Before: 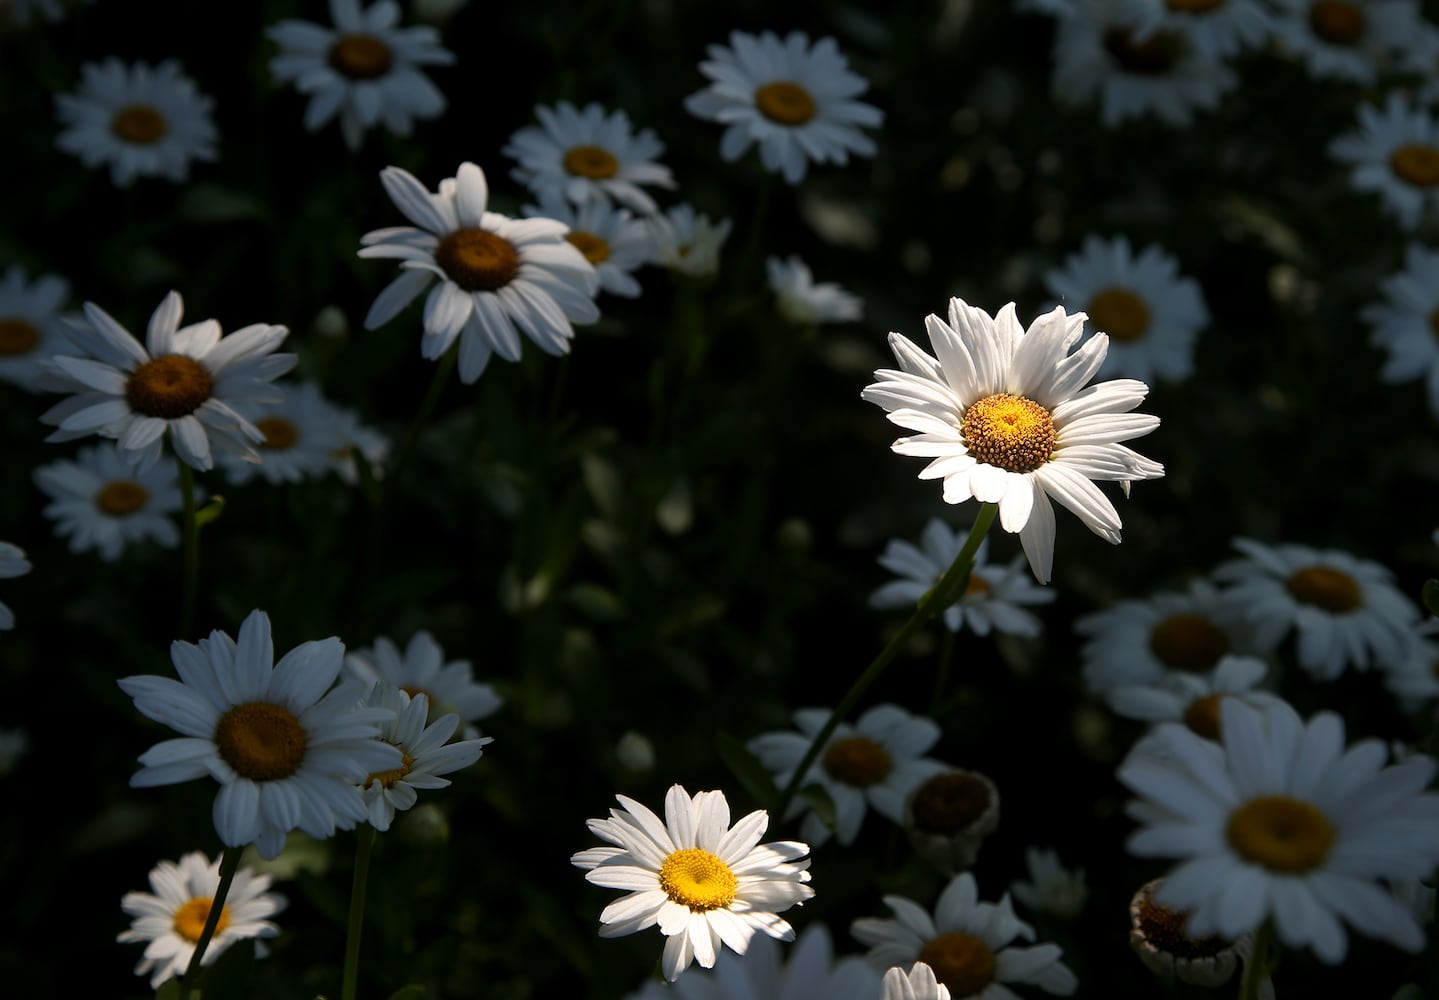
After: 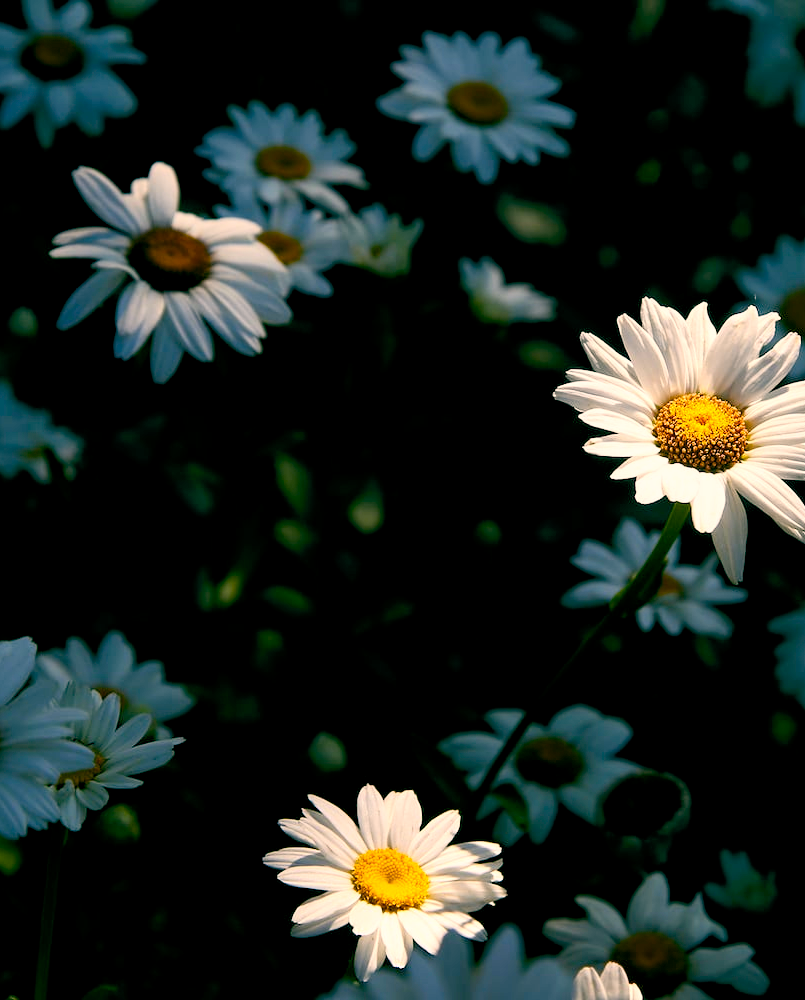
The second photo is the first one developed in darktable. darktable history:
crop: left 21.449%, right 22.588%
color balance rgb: highlights gain › chroma 3.264%, highlights gain › hue 55.63°, global offset › luminance -0.345%, global offset › chroma 0.118%, global offset › hue 165.67°, perceptual saturation grading › global saturation 34.685%, perceptual saturation grading › highlights -29.989%, perceptual saturation grading › shadows 35.986%
exposure: compensate highlight preservation false
local contrast: highlights 100%, shadows 103%, detail 119%, midtone range 0.2
contrast brightness saturation: contrast 0.199, brightness 0.155, saturation 0.216
